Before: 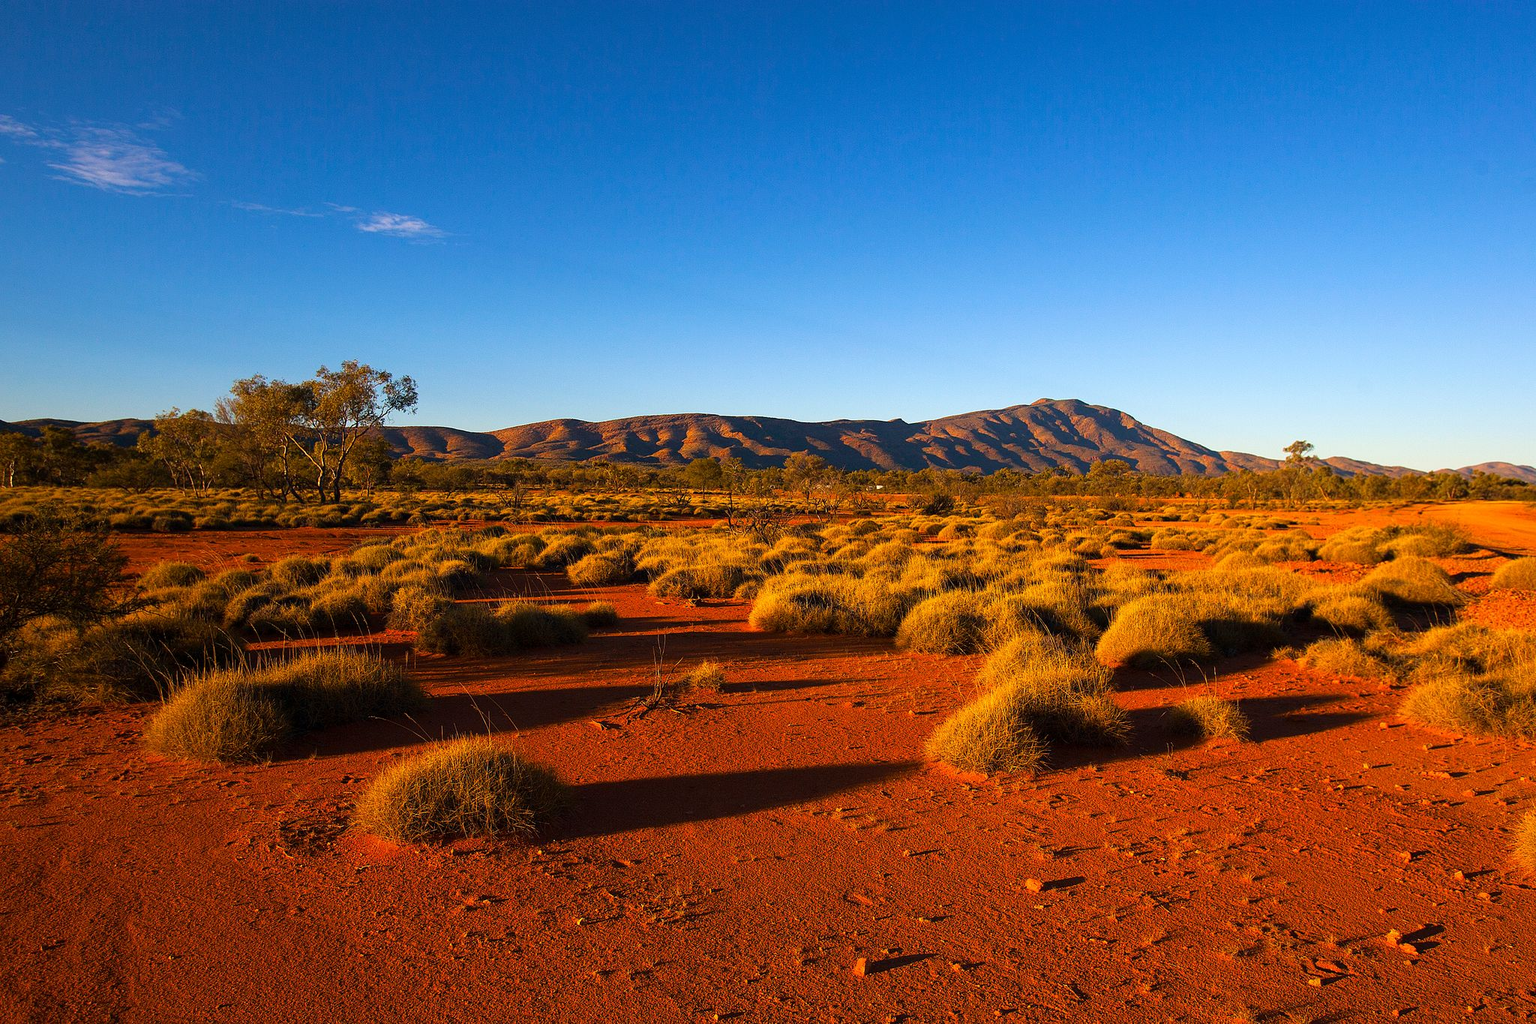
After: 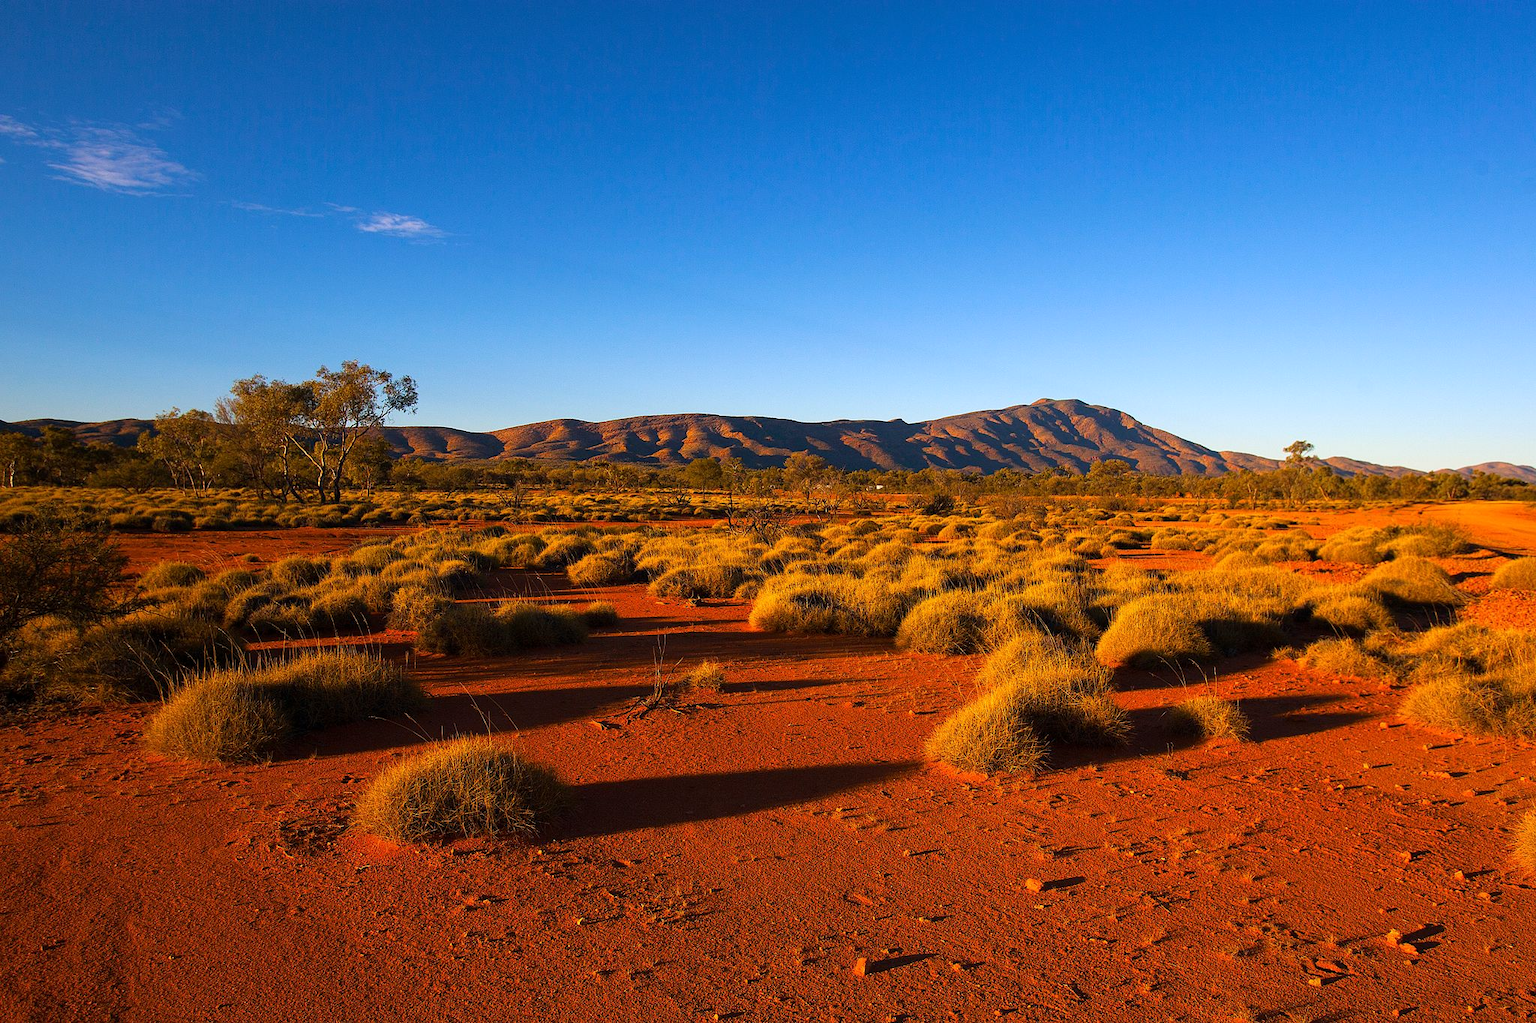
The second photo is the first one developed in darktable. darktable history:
white balance: red 1.004, blue 1.024
